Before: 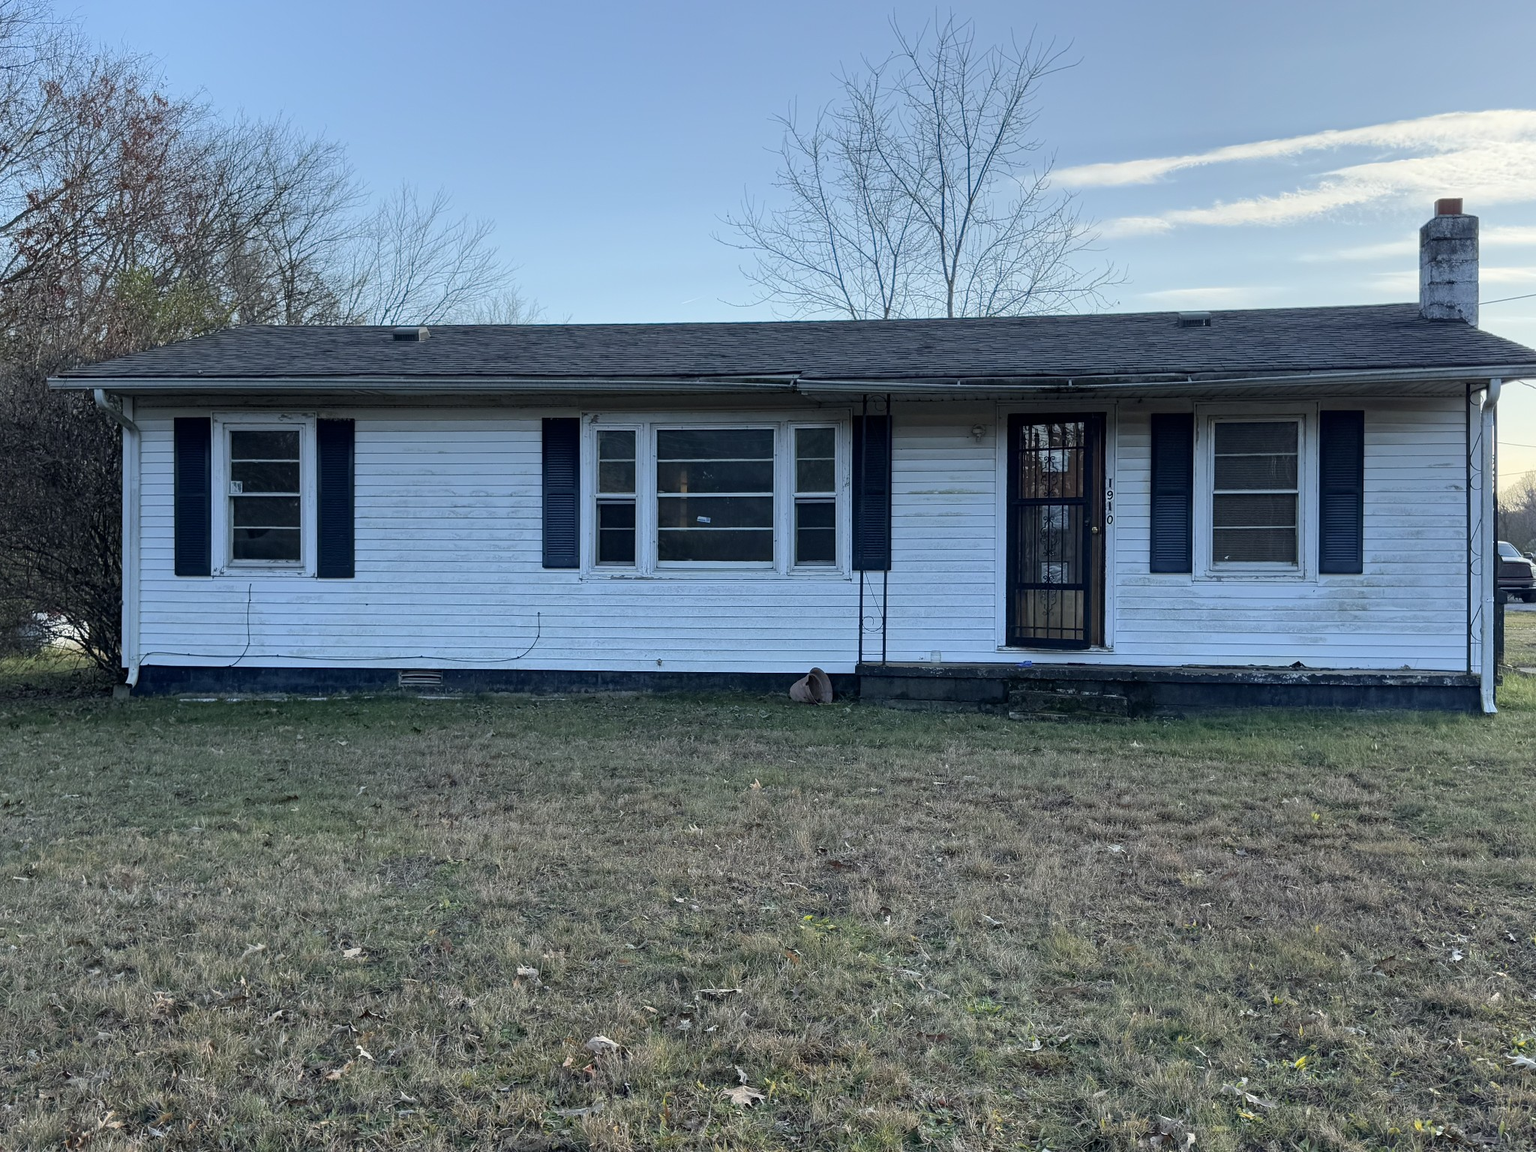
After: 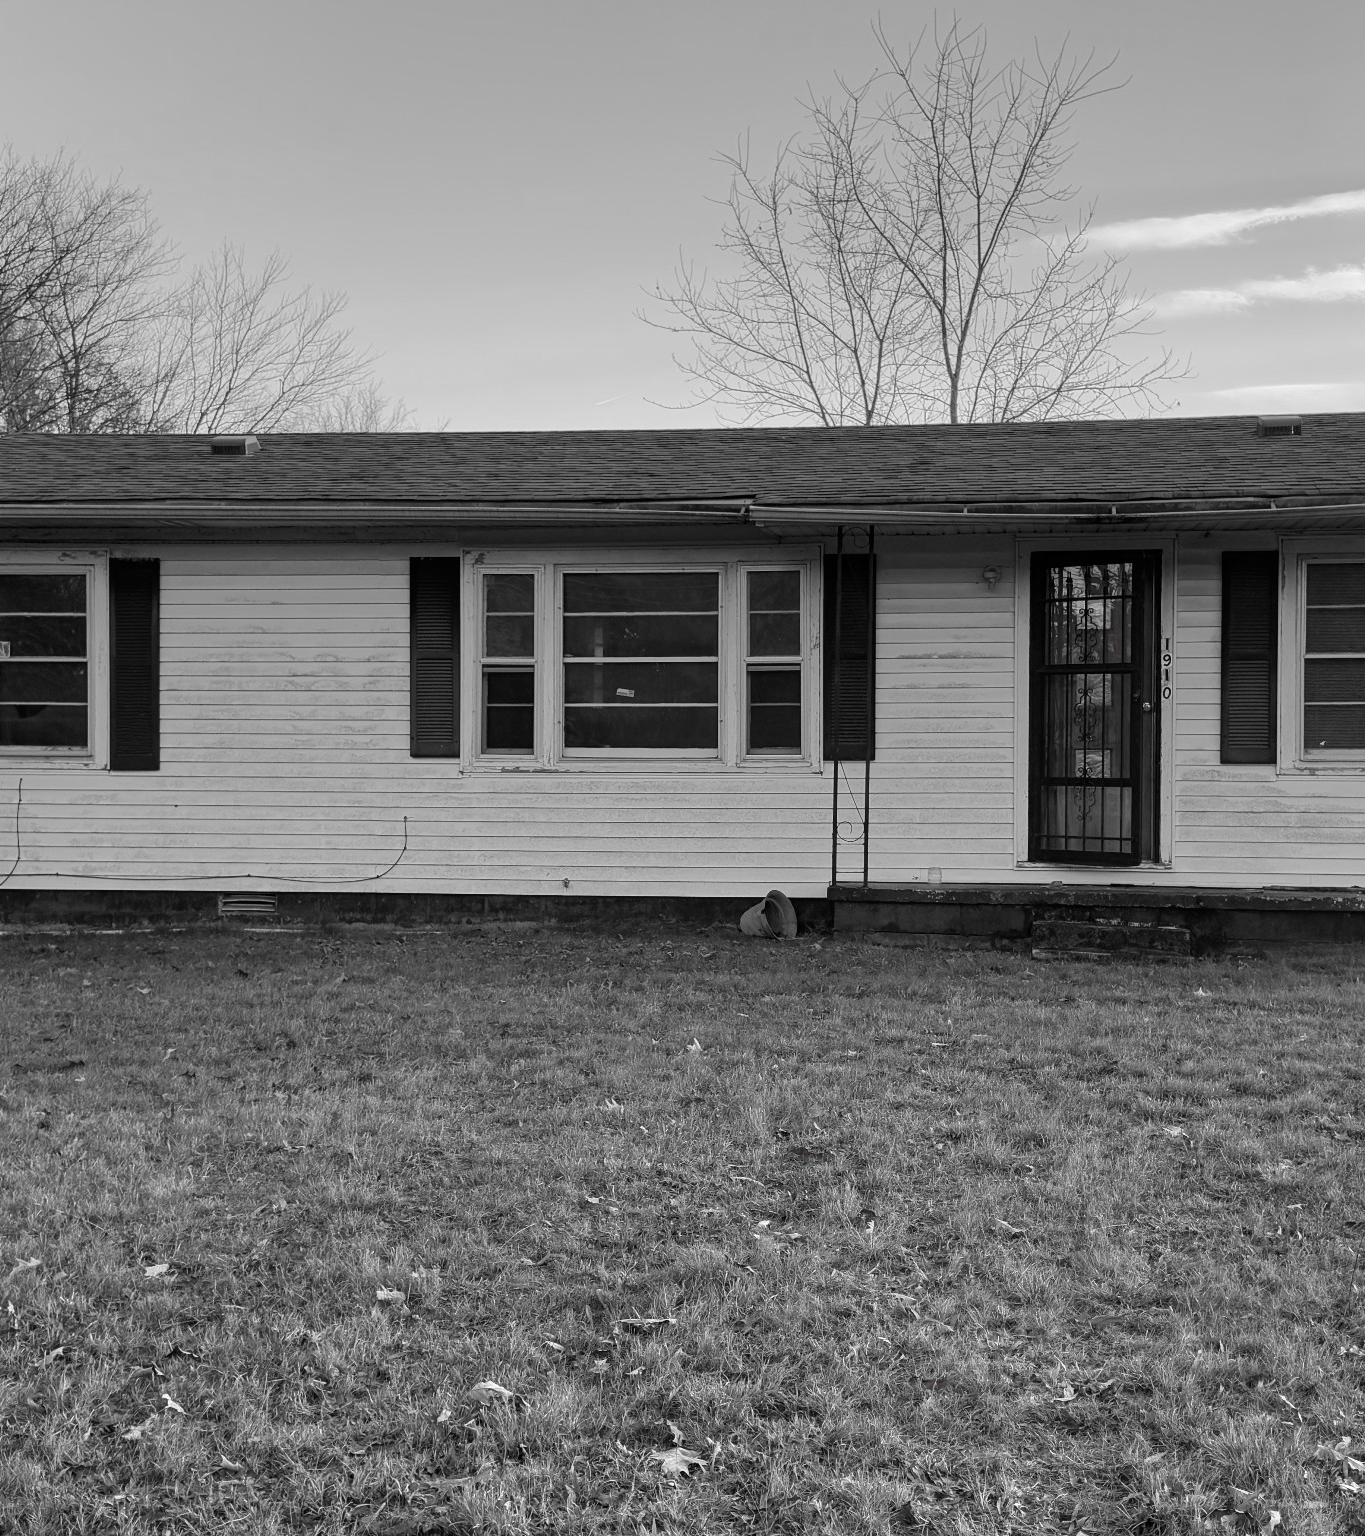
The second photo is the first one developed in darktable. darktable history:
color zones: curves: ch0 [(0, 0.6) (0.129, 0.585) (0.193, 0.596) (0.429, 0.5) (0.571, 0.5) (0.714, 0.5) (0.857, 0.5) (1, 0.6)]; ch1 [(0, 0.453) (0.112, 0.245) (0.213, 0.252) (0.429, 0.233) (0.571, 0.231) (0.683, 0.242) (0.857, 0.296) (1, 0.453)], mix 101.6%
tone equalizer: edges refinement/feathering 500, mask exposure compensation -1.57 EV, preserve details guided filter
crop and rotate: left 15.324%, right 17.978%
